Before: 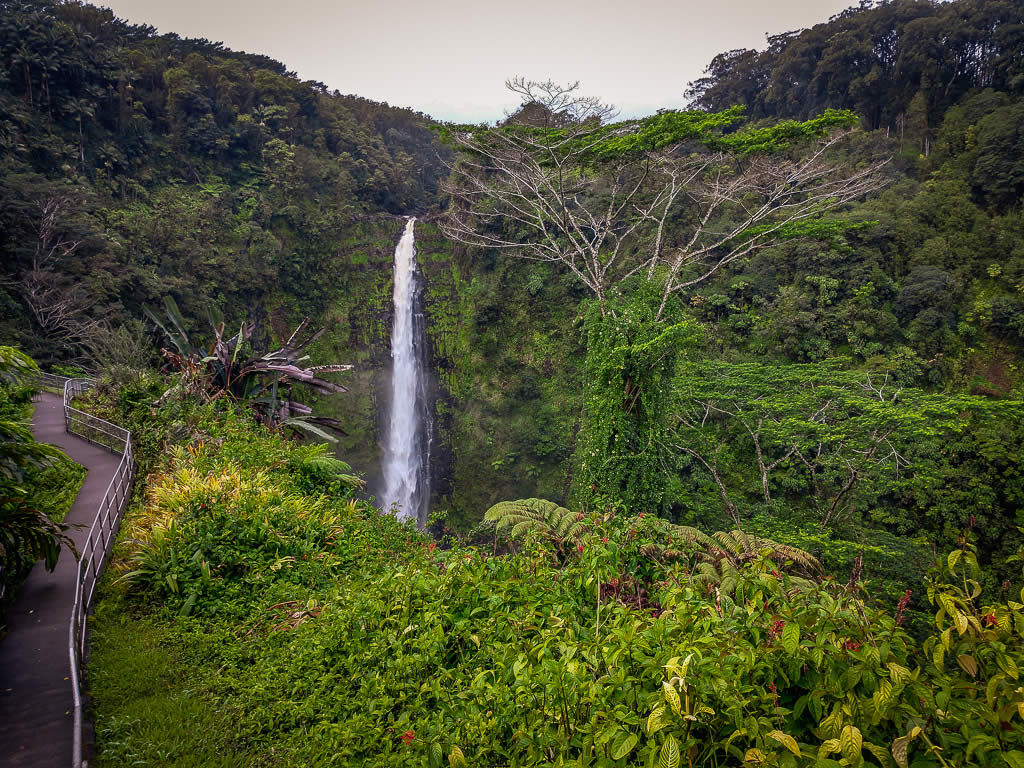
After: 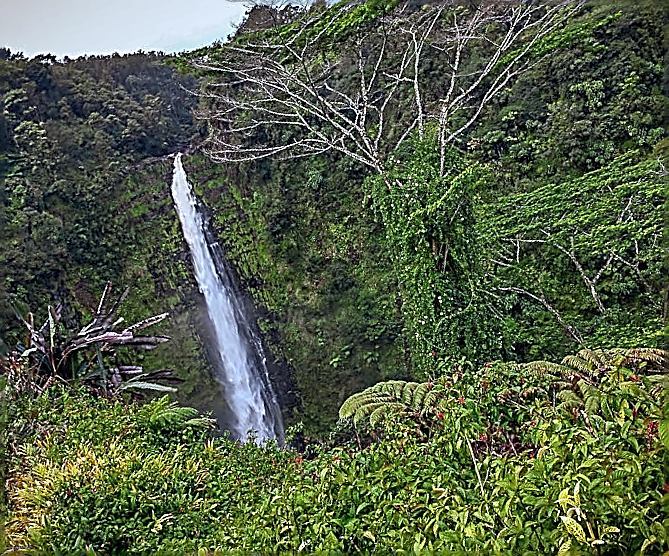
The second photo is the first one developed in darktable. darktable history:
crop and rotate: angle 18.21°, left 6.848%, right 3.749%, bottom 1.06%
color correction: highlights a* -4.21, highlights b* -10.72
sharpen: amount 1.844
